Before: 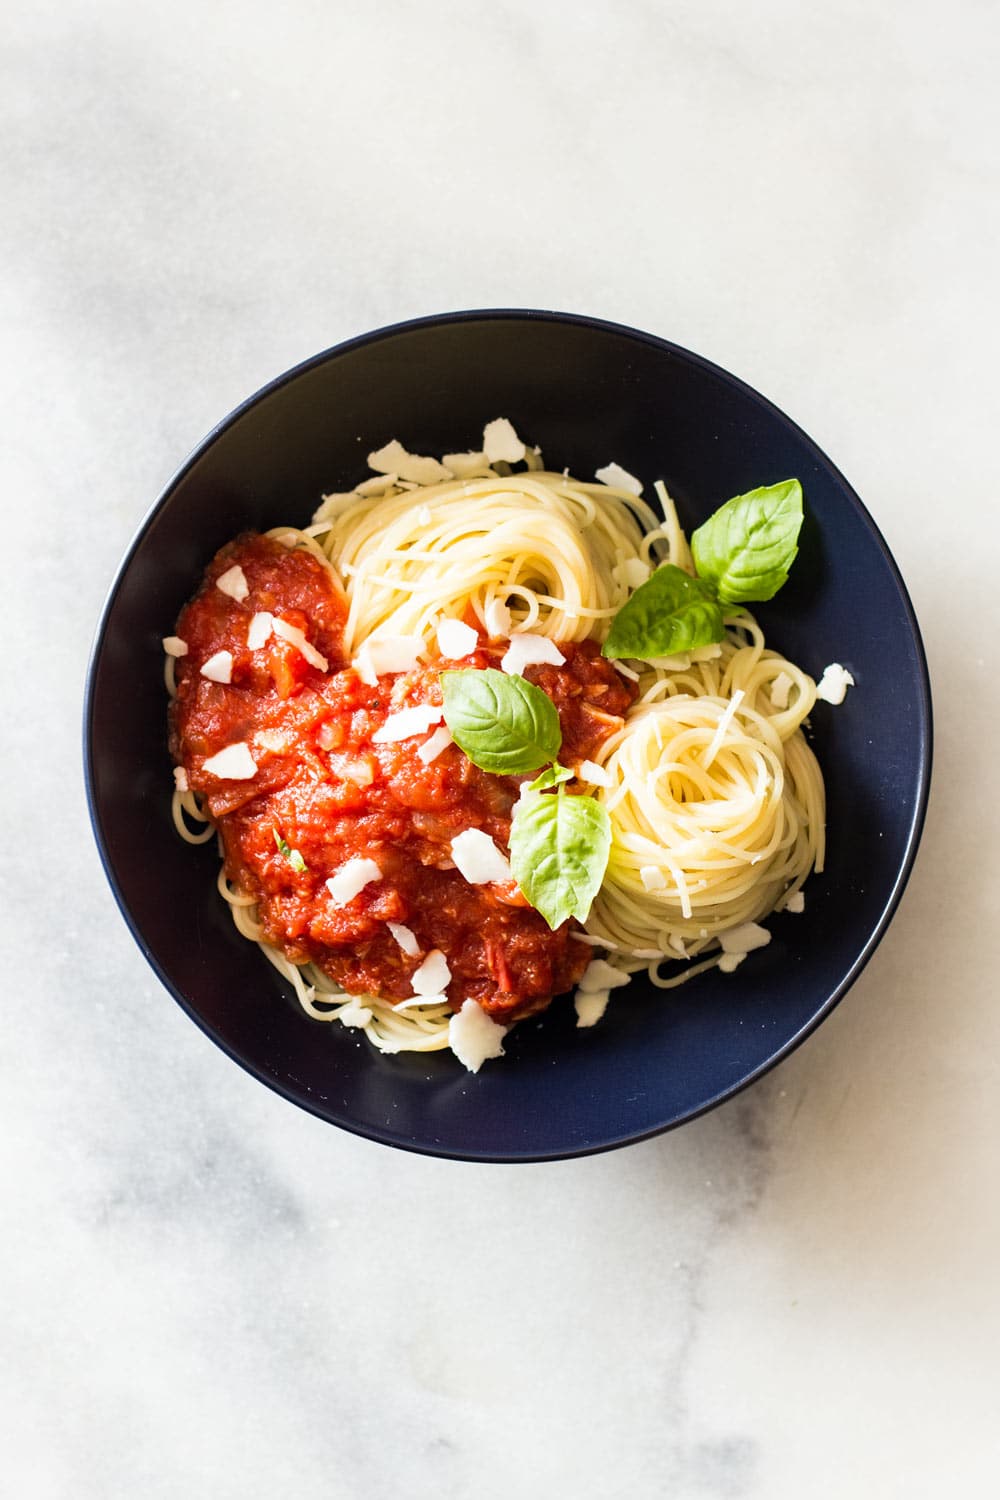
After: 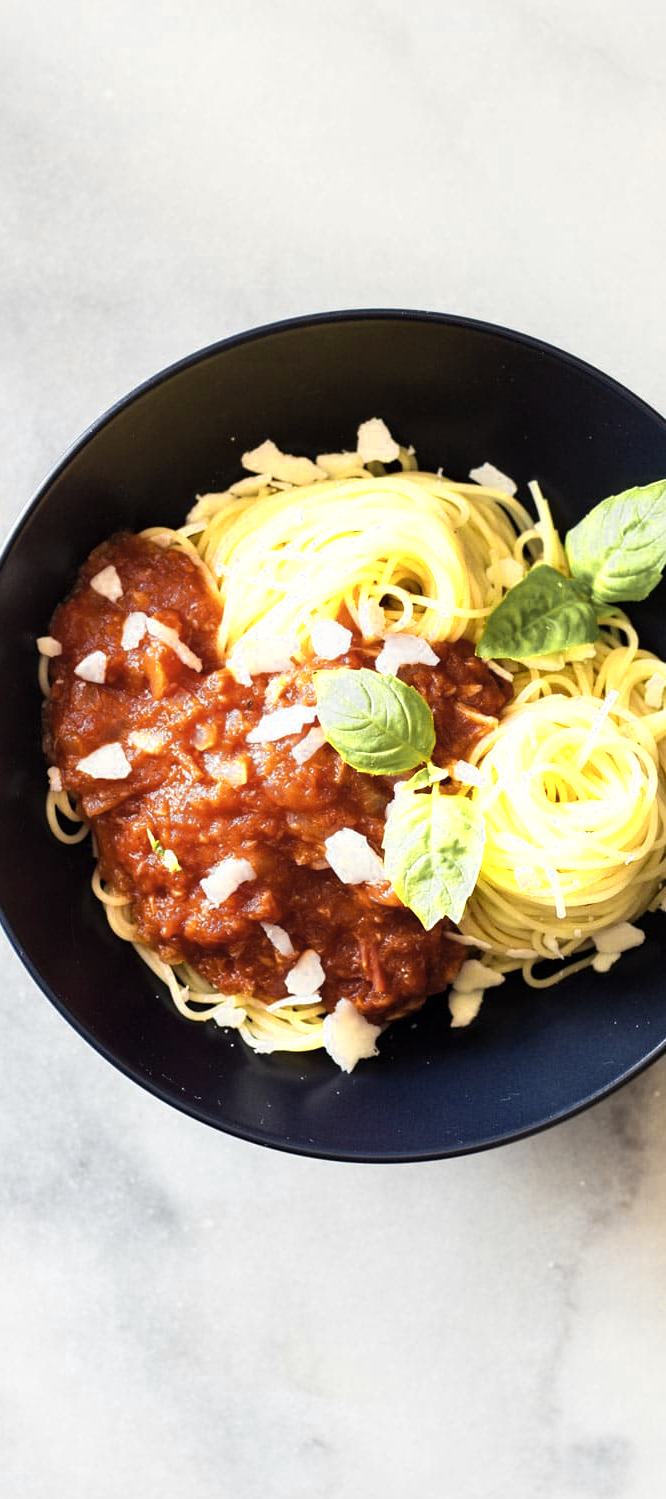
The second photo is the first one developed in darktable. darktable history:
color zones: curves: ch0 [(0.004, 0.306) (0.107, 0.448) (0.252, 0.656) (0.41, 0.398) (0.595, 0.515) (0.768, 0.628)]; ch1 [(0.07, 0.323) (0.151, 0.452) (0.252, 0.608) (0.346, 0.221) (0.463, 0.189) (0.61, 0.368) (0.735, 0.395) (0.921, 0.412)]; ch2 [(0, 0.476) (0.132, 0.512) (0.243, 0.512) (0.397, 0.48) (0.522, 0.376) (0.634, 0.536) (0.761, 0.46)]
crop and rotate: left 12.648%, right 20.685%
